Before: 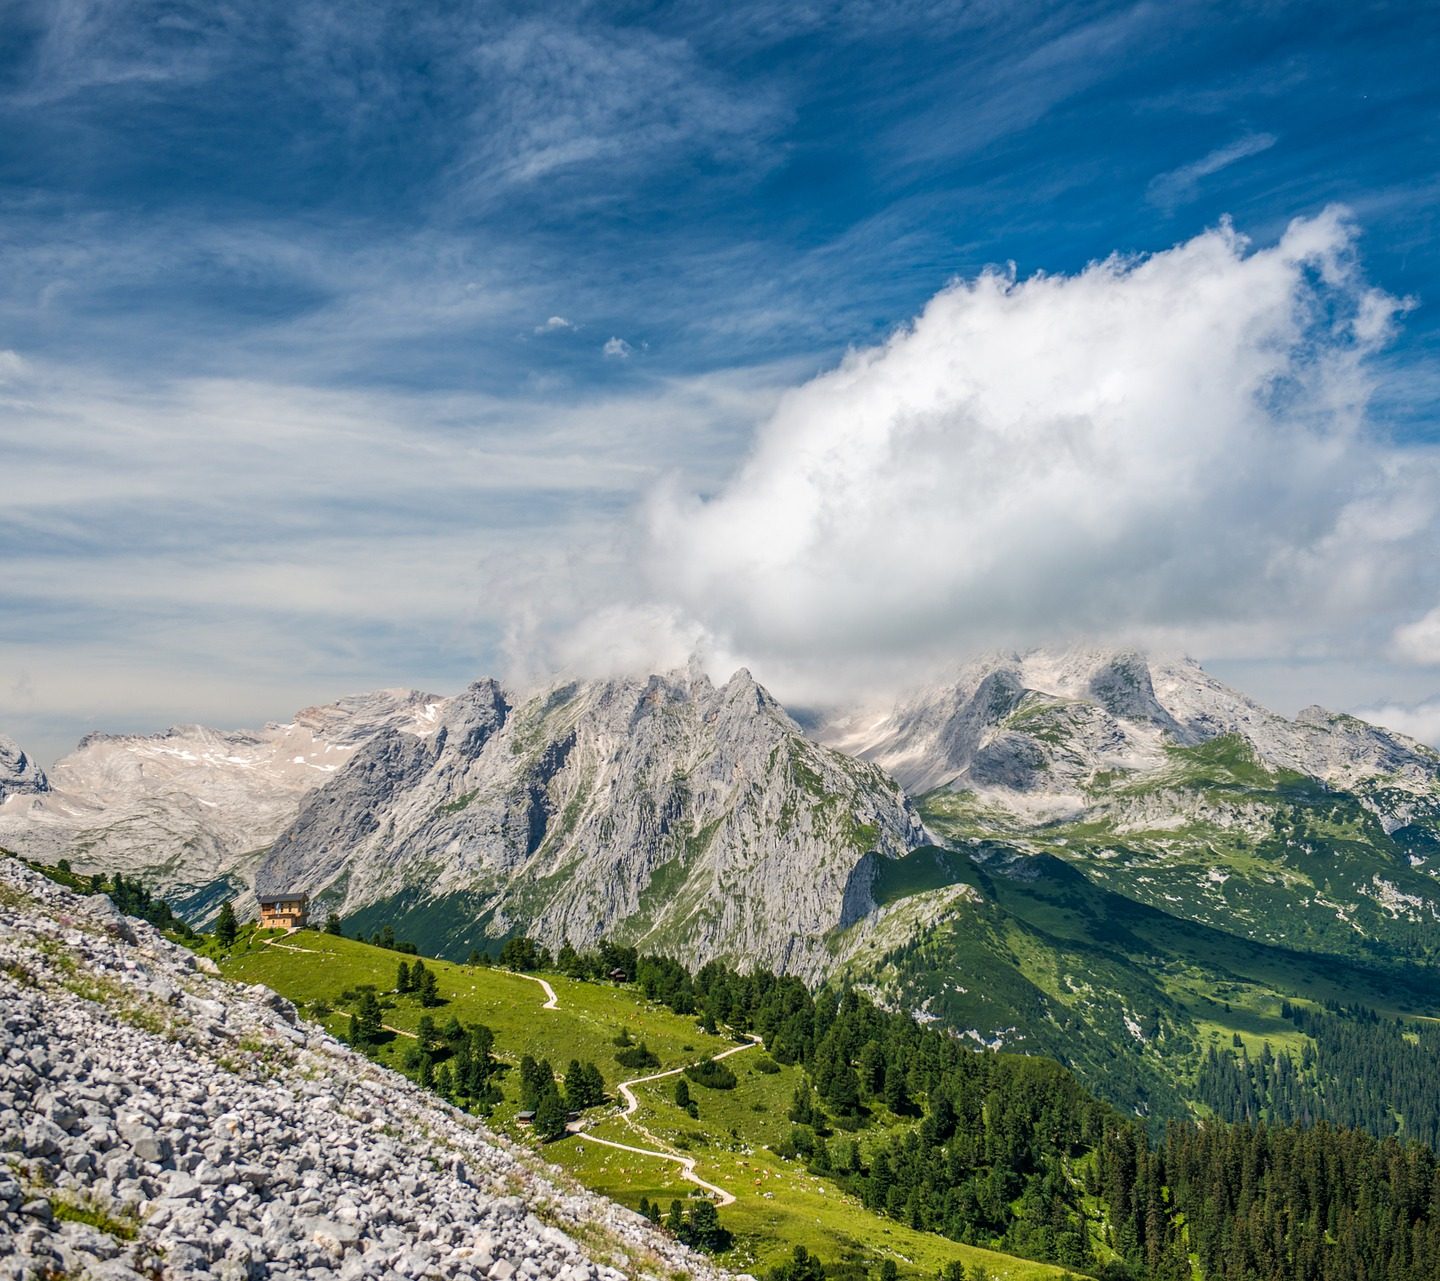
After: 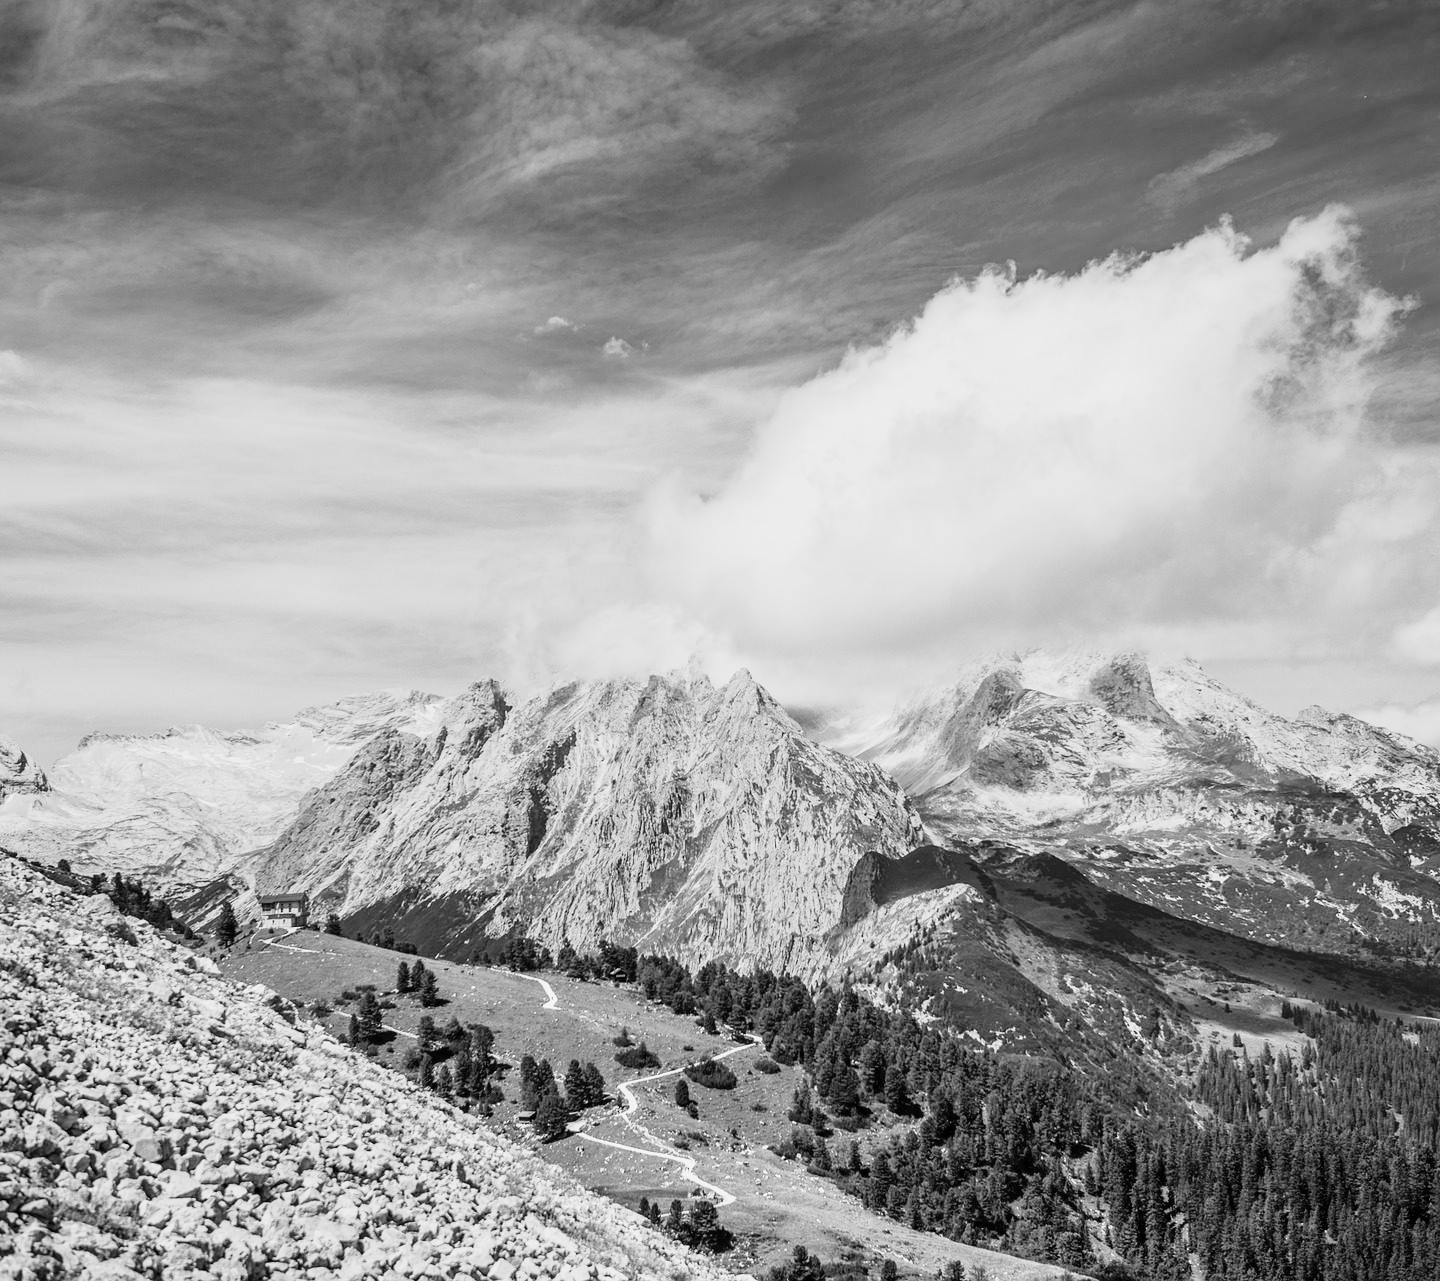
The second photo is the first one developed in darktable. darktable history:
monochrome: a -74.22, b 78.2
base curve: curves: ch0 [(0, 0) (0.028, 0.03) (0.121, 0.232) (0.46, 0.748) (0.859, 0.968) (1, 1)], preserve colors none
